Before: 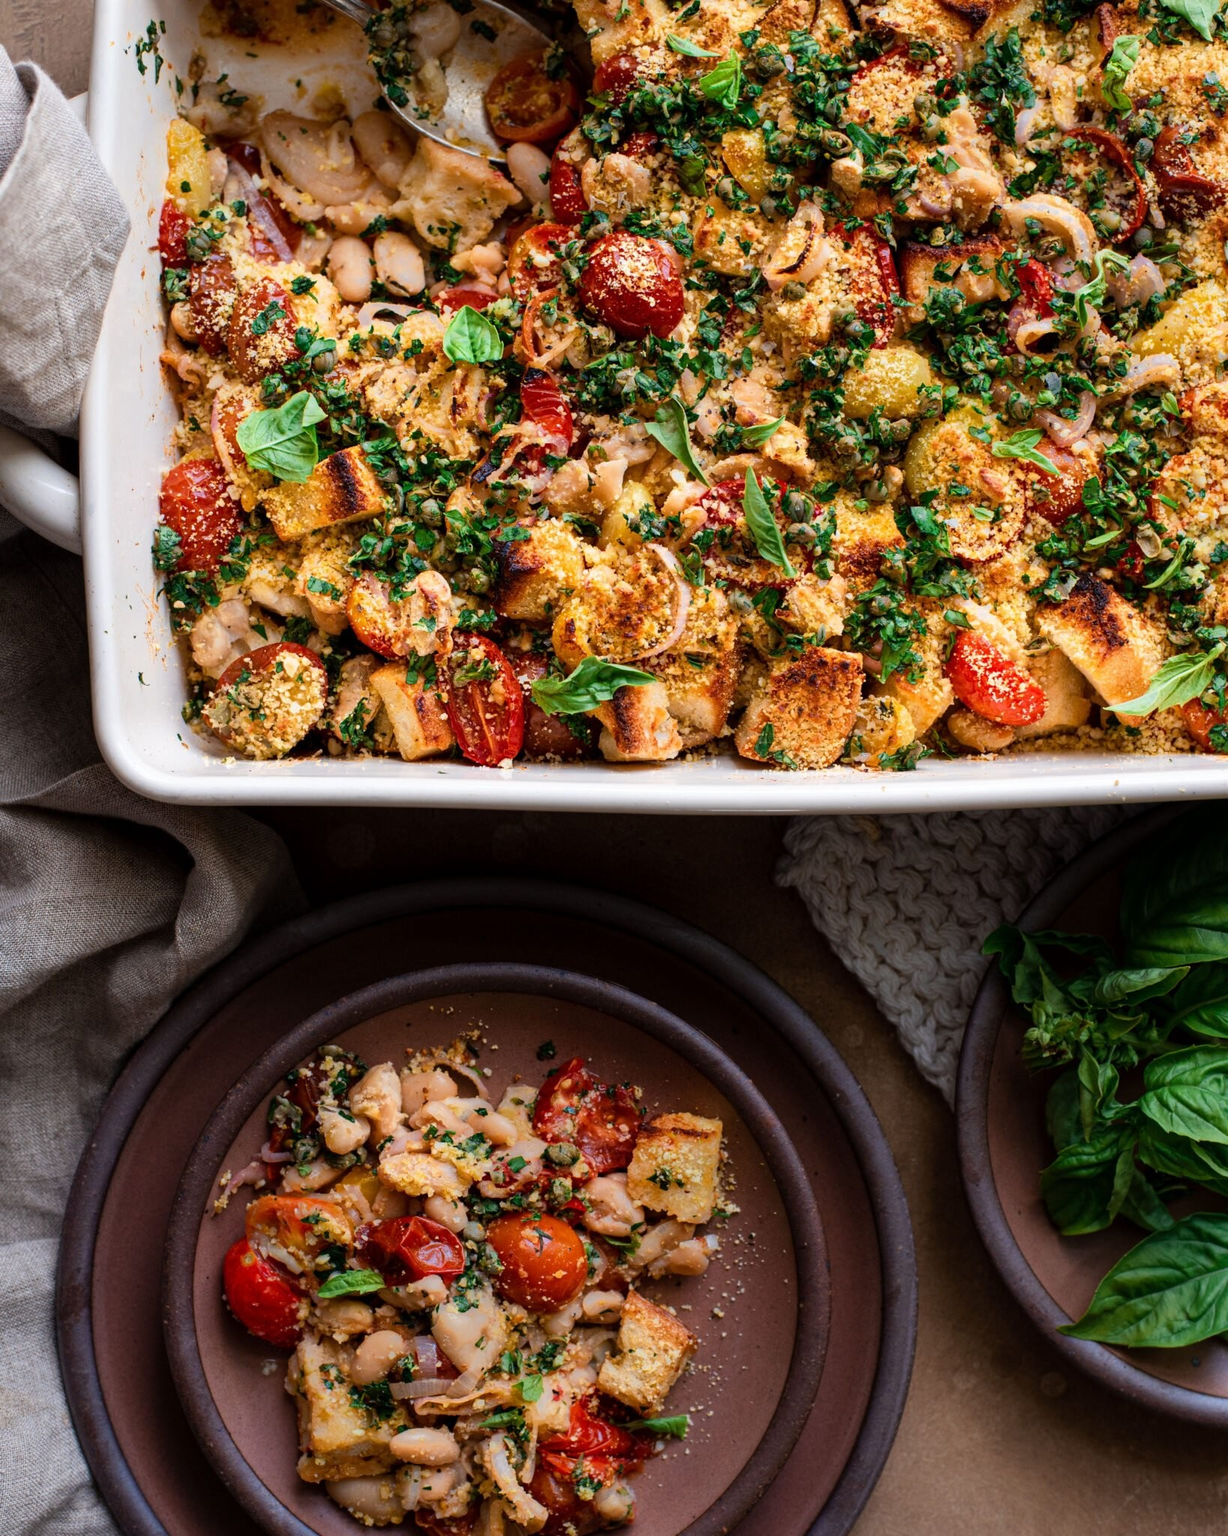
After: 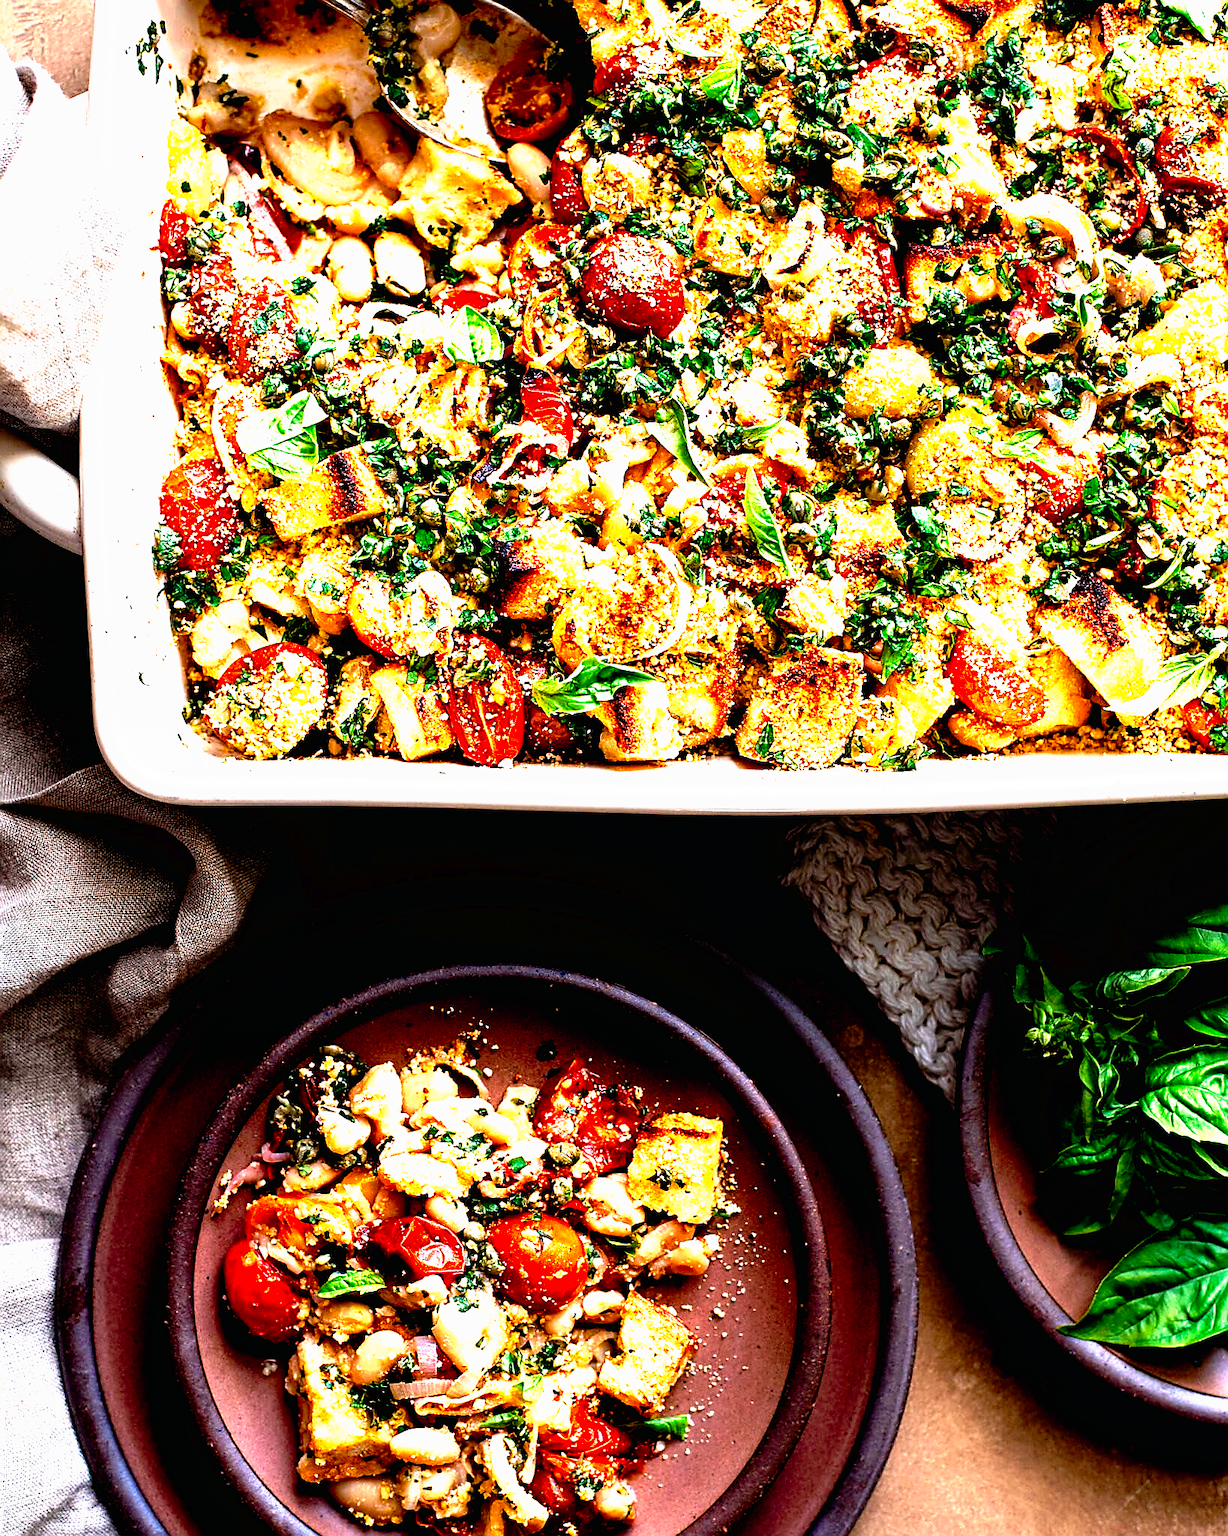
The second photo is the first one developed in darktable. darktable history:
tone curve: curves: ch0 [(0, 0) (0.003, 0.01) (0.011, 0.011) (0.025, 0.008) (0.044, 0.007) (0.069, 0.006) (0.1, 0.005) (0.136, 0.015) (0.177, 0.094) (0.224, 0.241) (0.277, 0.369) (0.335, 0.5) (0.399, 0.648) (0.468, 0.811) (0.543, 0.975) (0.623, 0.989) (0.709, 0.989) (0.801, 0.99) (0.898, 0.99) (1, 1)], preserve colors none
sharpen: radius 1.4, amount 1.25, threshold 0.7
